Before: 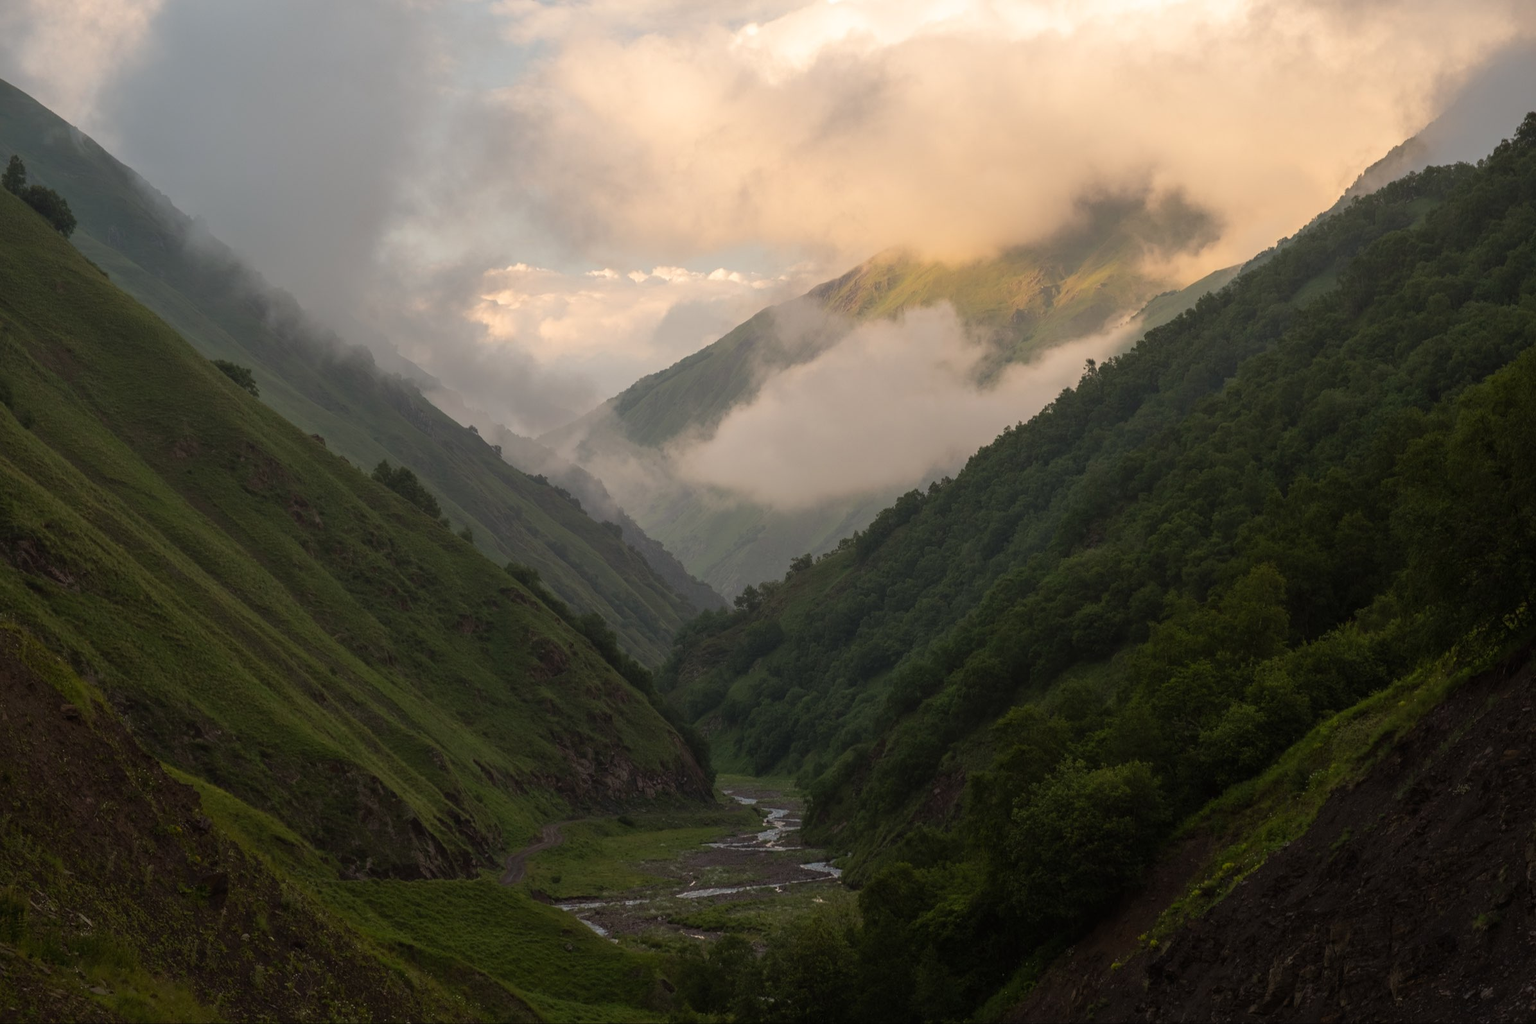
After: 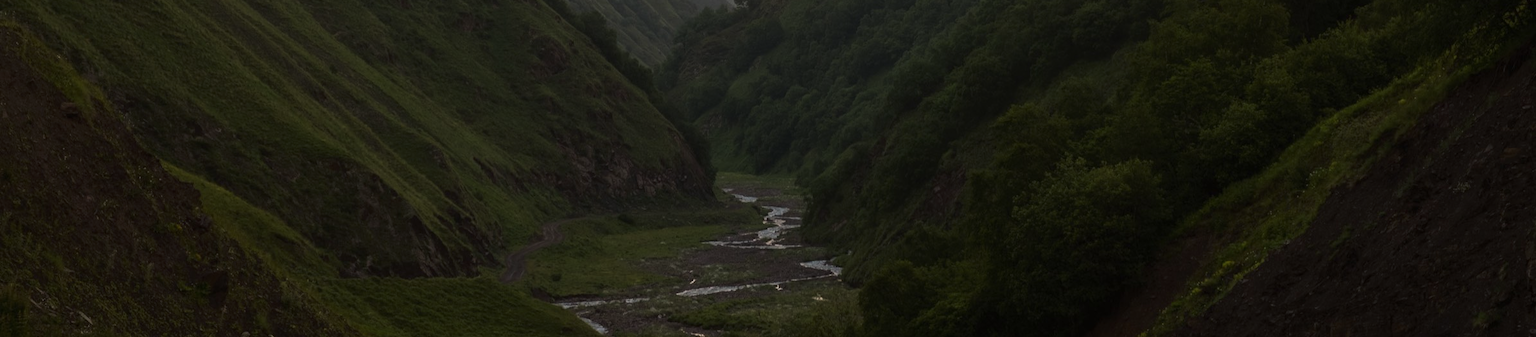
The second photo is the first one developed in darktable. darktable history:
crop and rotate: top 58.839%, bottom 8.181%
tone equalizer: on, module defaults
tone curve: curves: ch0 [(0, 0) (0.003, 0.003) (0.011, 0.012) (0.025, 0.024) (0.044, 0.039) (0.069, 0.052) (0.1, 0.072) (0.136, 0.097) (0.177, 0.128) (0.224, 0.168) (0.277, 0.217) (0.335, 0.276) (0.399, 0.345) (0.468, 0.429) (0.543, 0.524) (0.623, 0.628) (0.709, 0.732) (0.801, 0.829) (0.898, 0.919) (1, 1)], color space Lab, linked channels, preserve colors none
